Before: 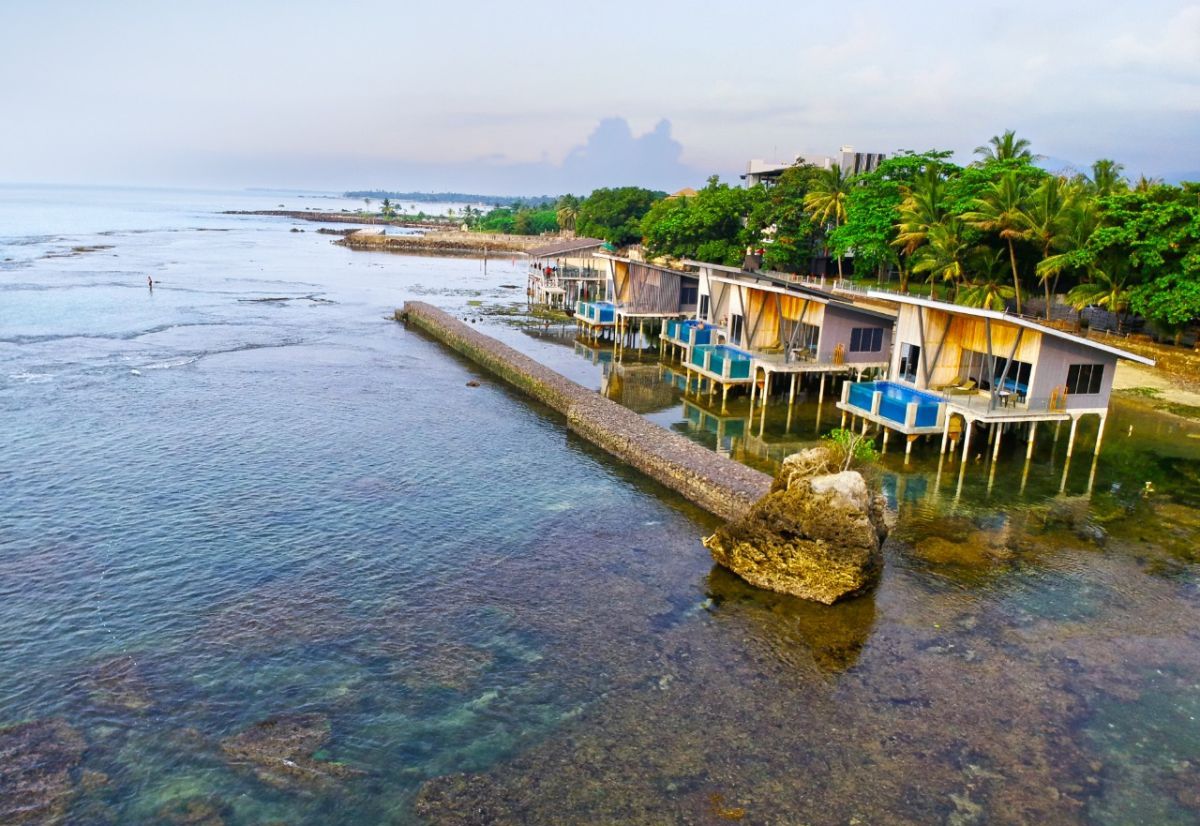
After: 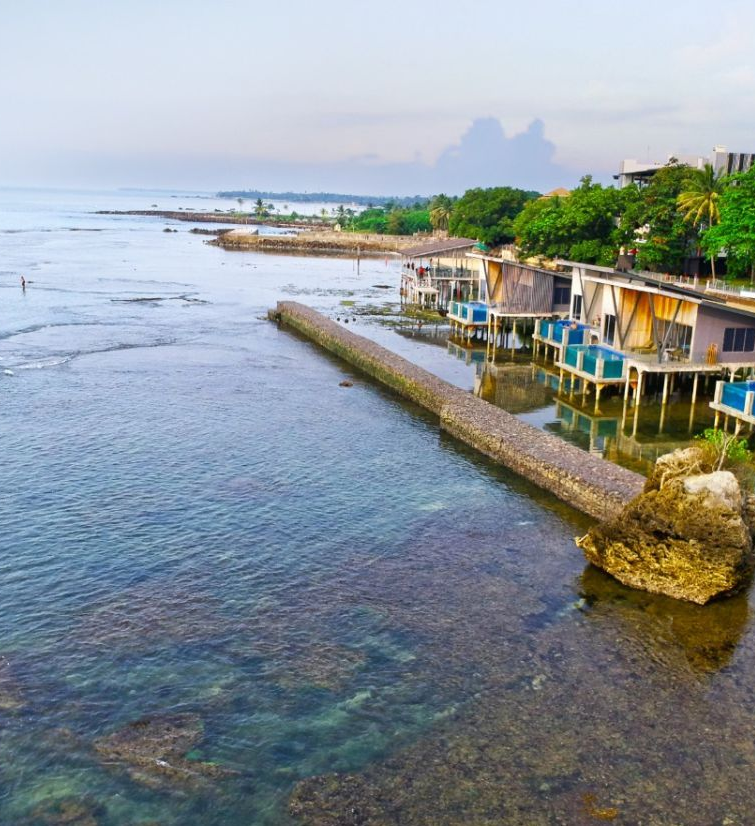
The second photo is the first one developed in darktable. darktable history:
crop: left 10.628%, right 26.449%
